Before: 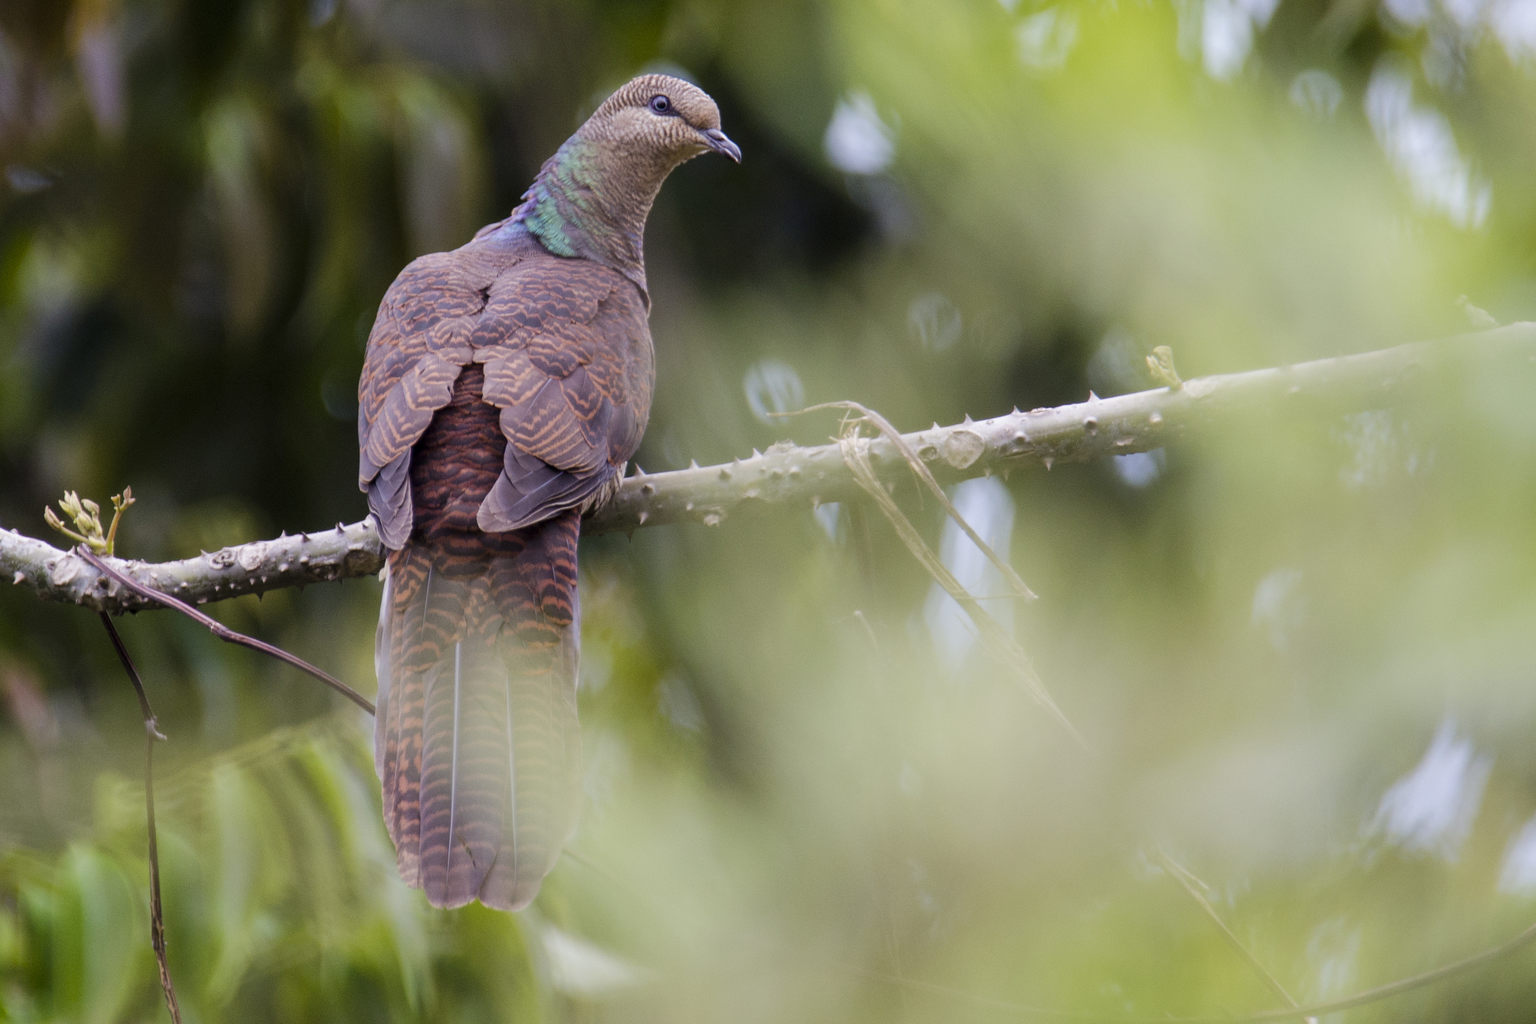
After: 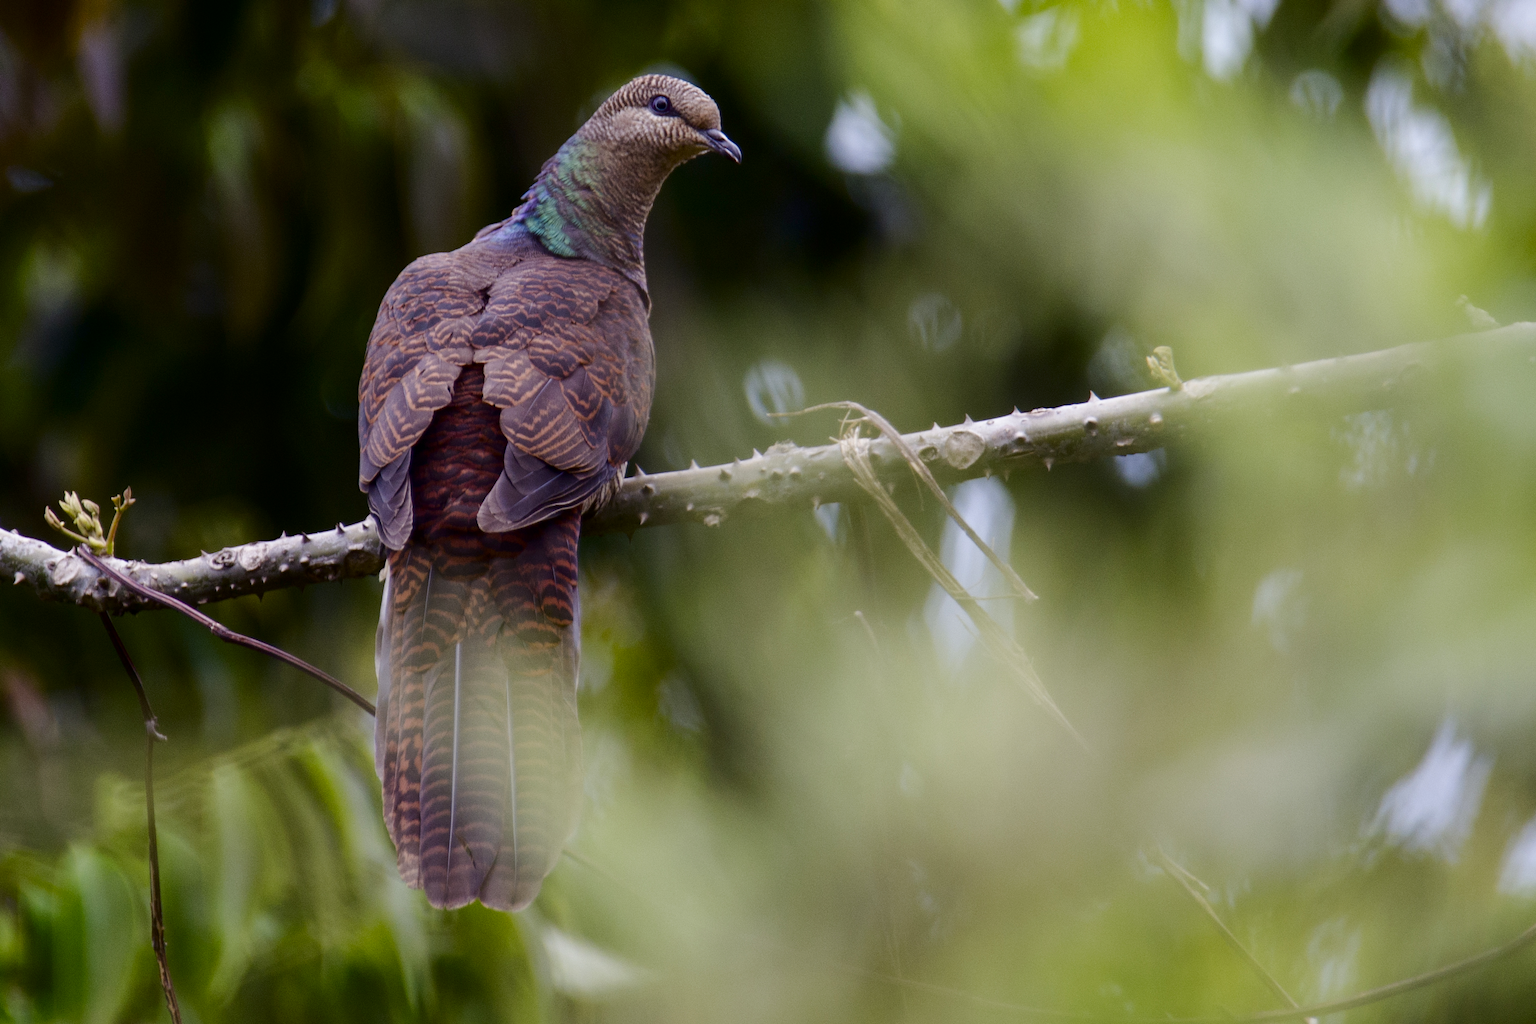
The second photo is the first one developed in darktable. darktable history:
contrast brightness saturation: contrast 0.13, brightness -0.24, saturation 0.14
tone equalizer: on, module defaults
